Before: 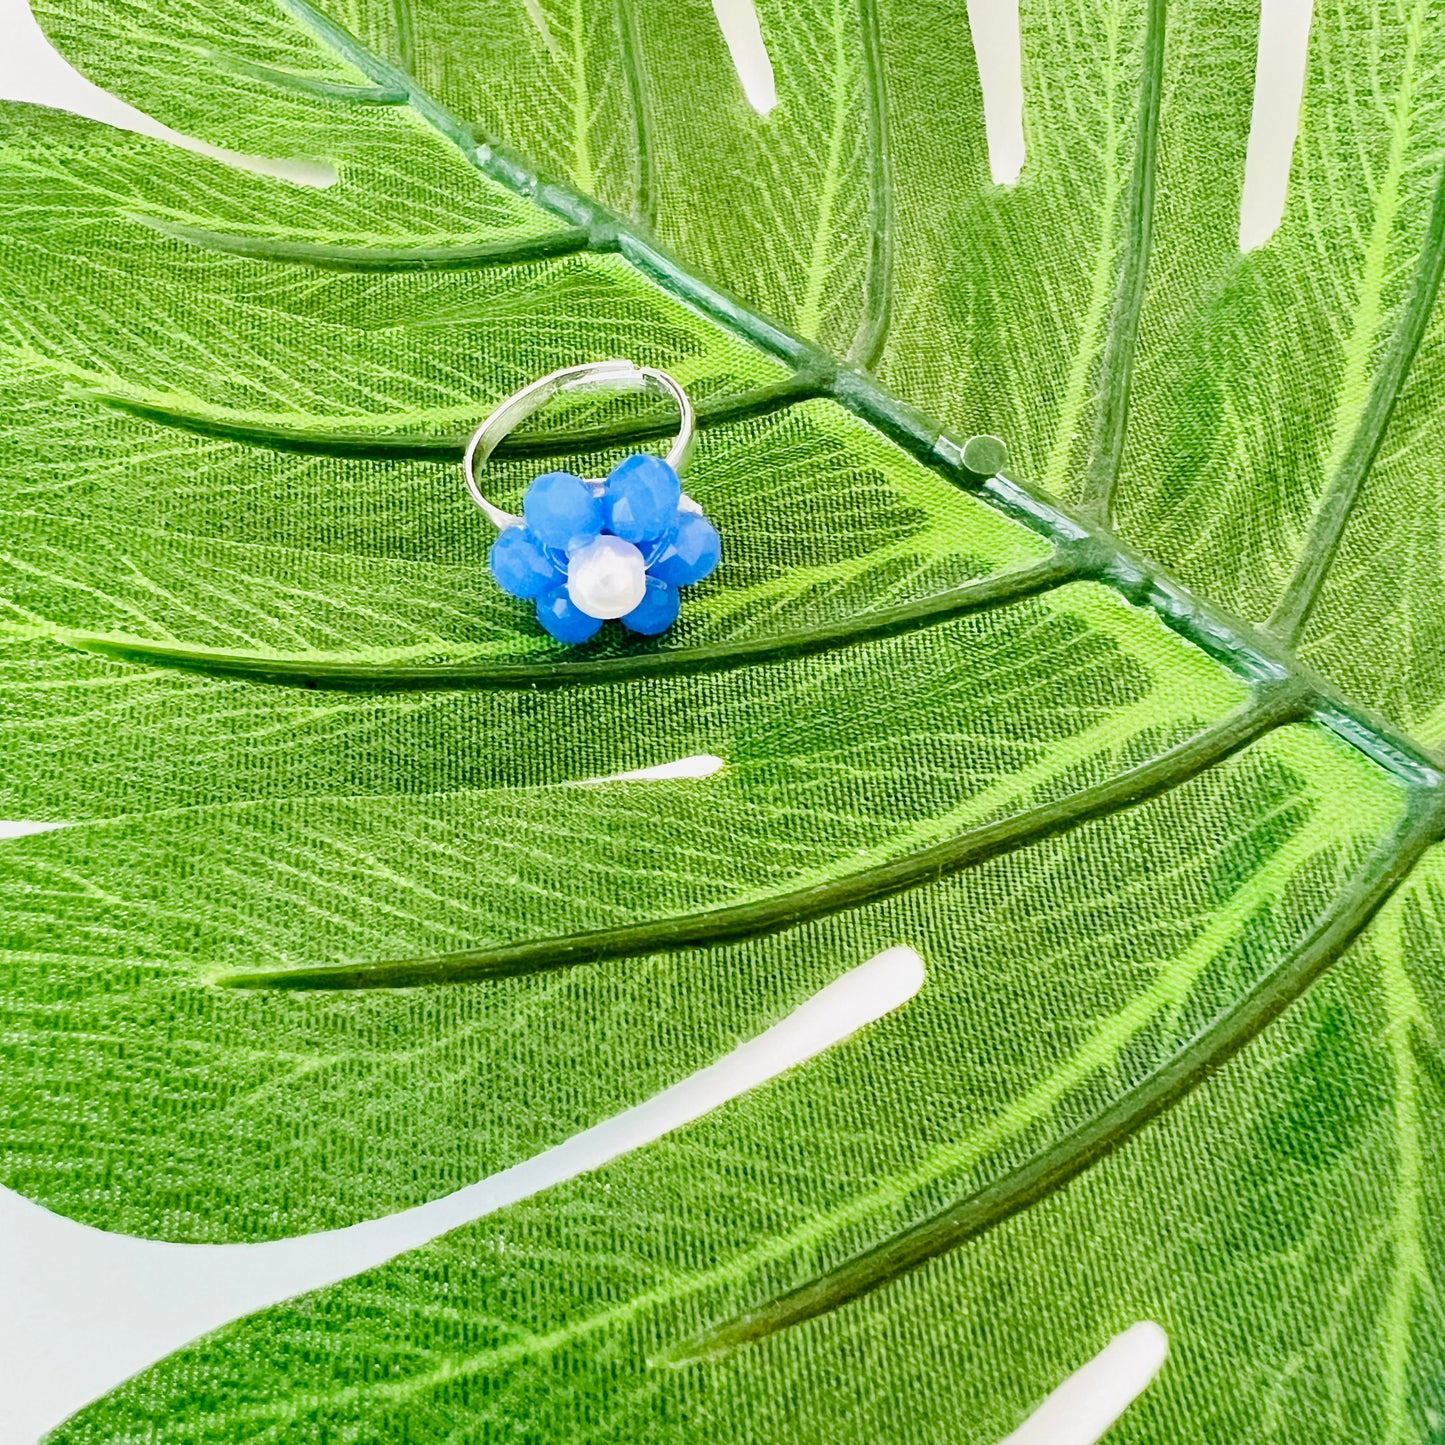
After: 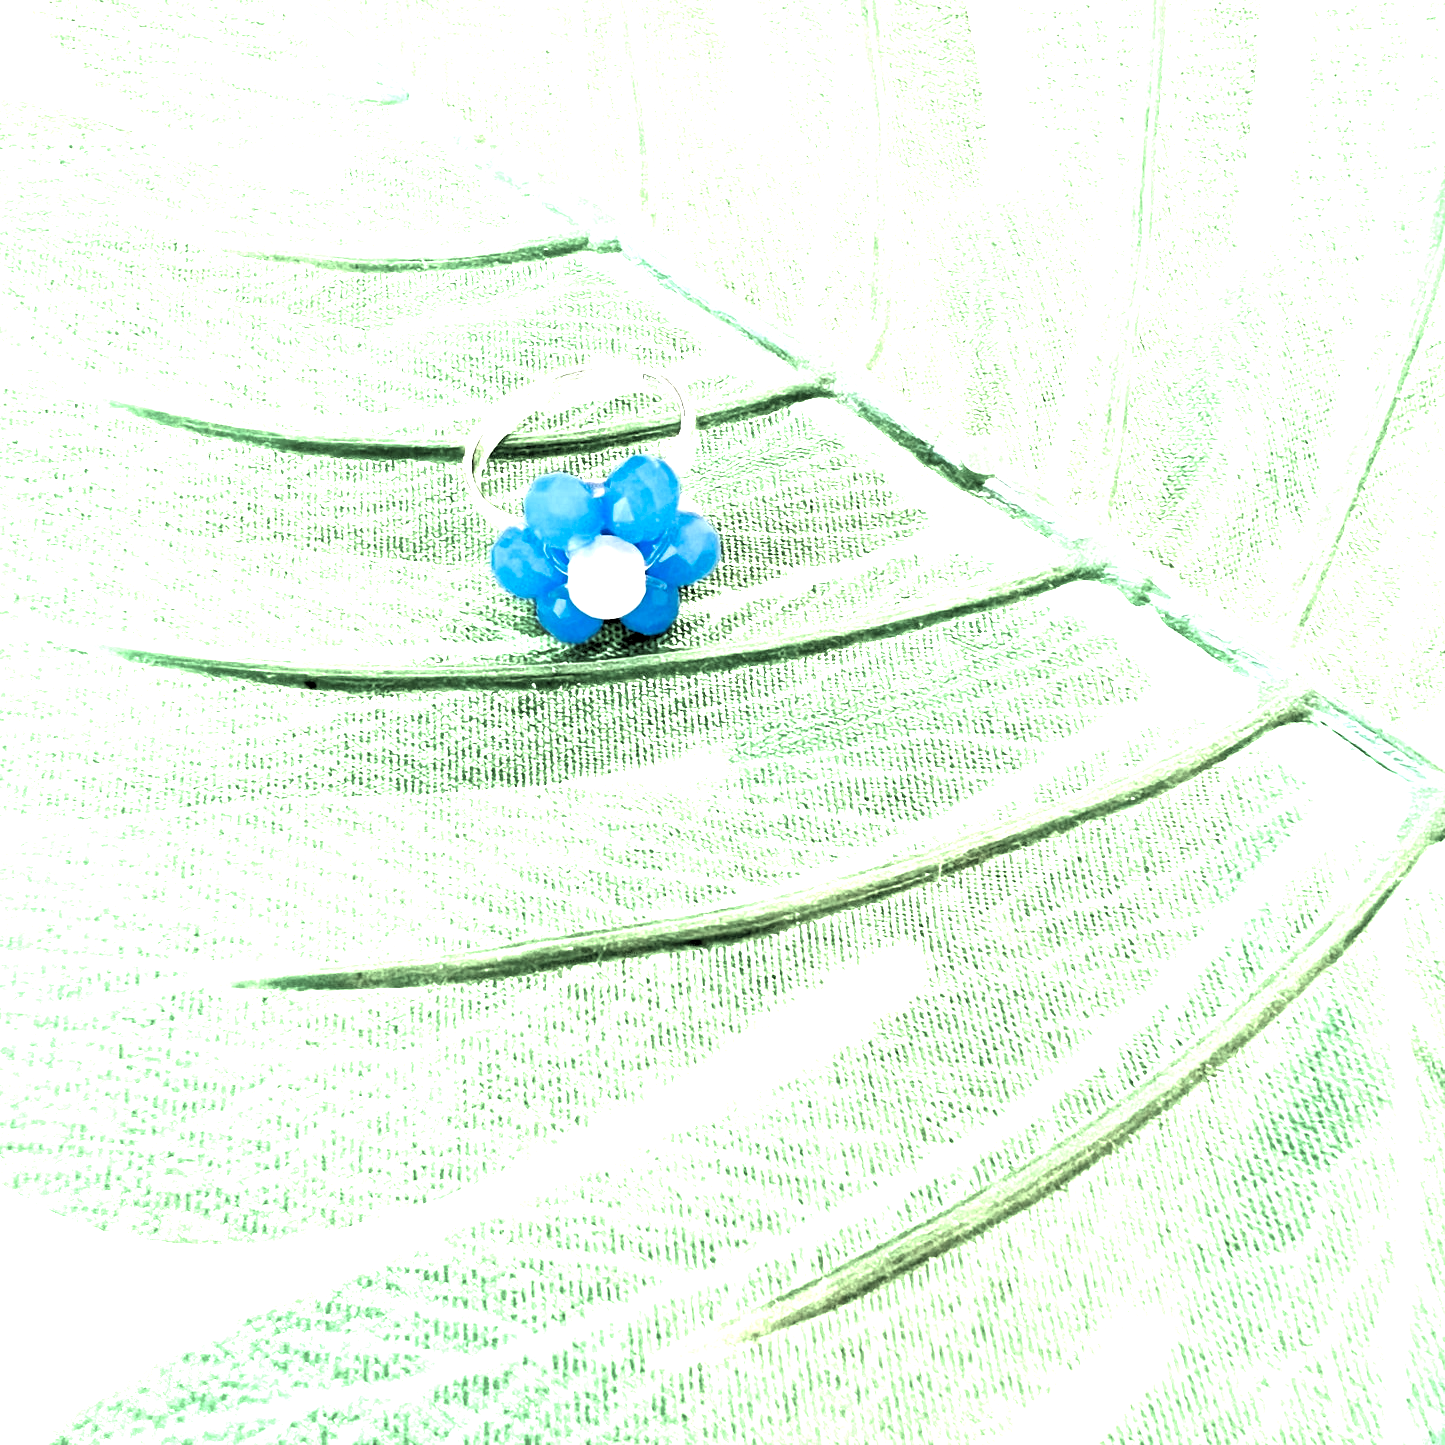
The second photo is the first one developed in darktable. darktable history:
exposure: exposure 1.223 EV, compensate highlight preservation false
color zones: curves: ch0 [(0.25, 0.667) (0.758, 0.368)]; ch1 [(0.215, 0.245) (0.761, 0.373)]; ch2 [(0.247, 0.554) (0.761, 0.436)]
rgb levels: levels [[0.013, 0.434, 0.89], [0, 0.5, 1], [0, 0.5, 1]]
